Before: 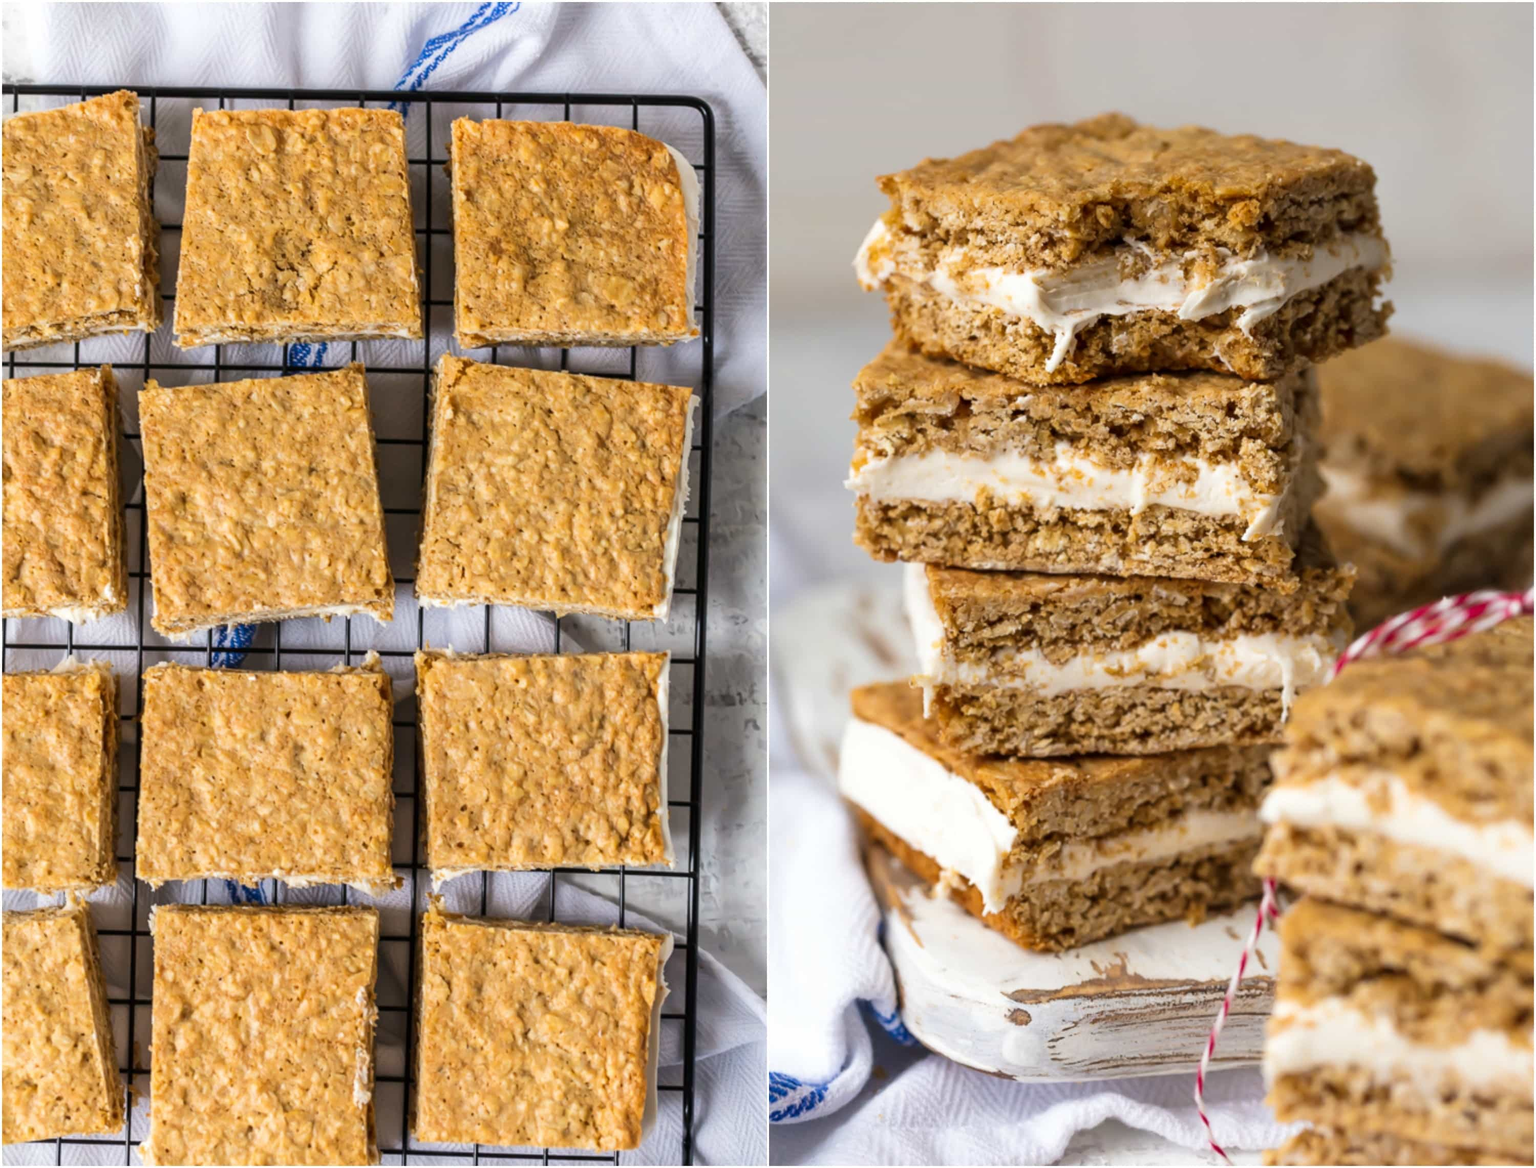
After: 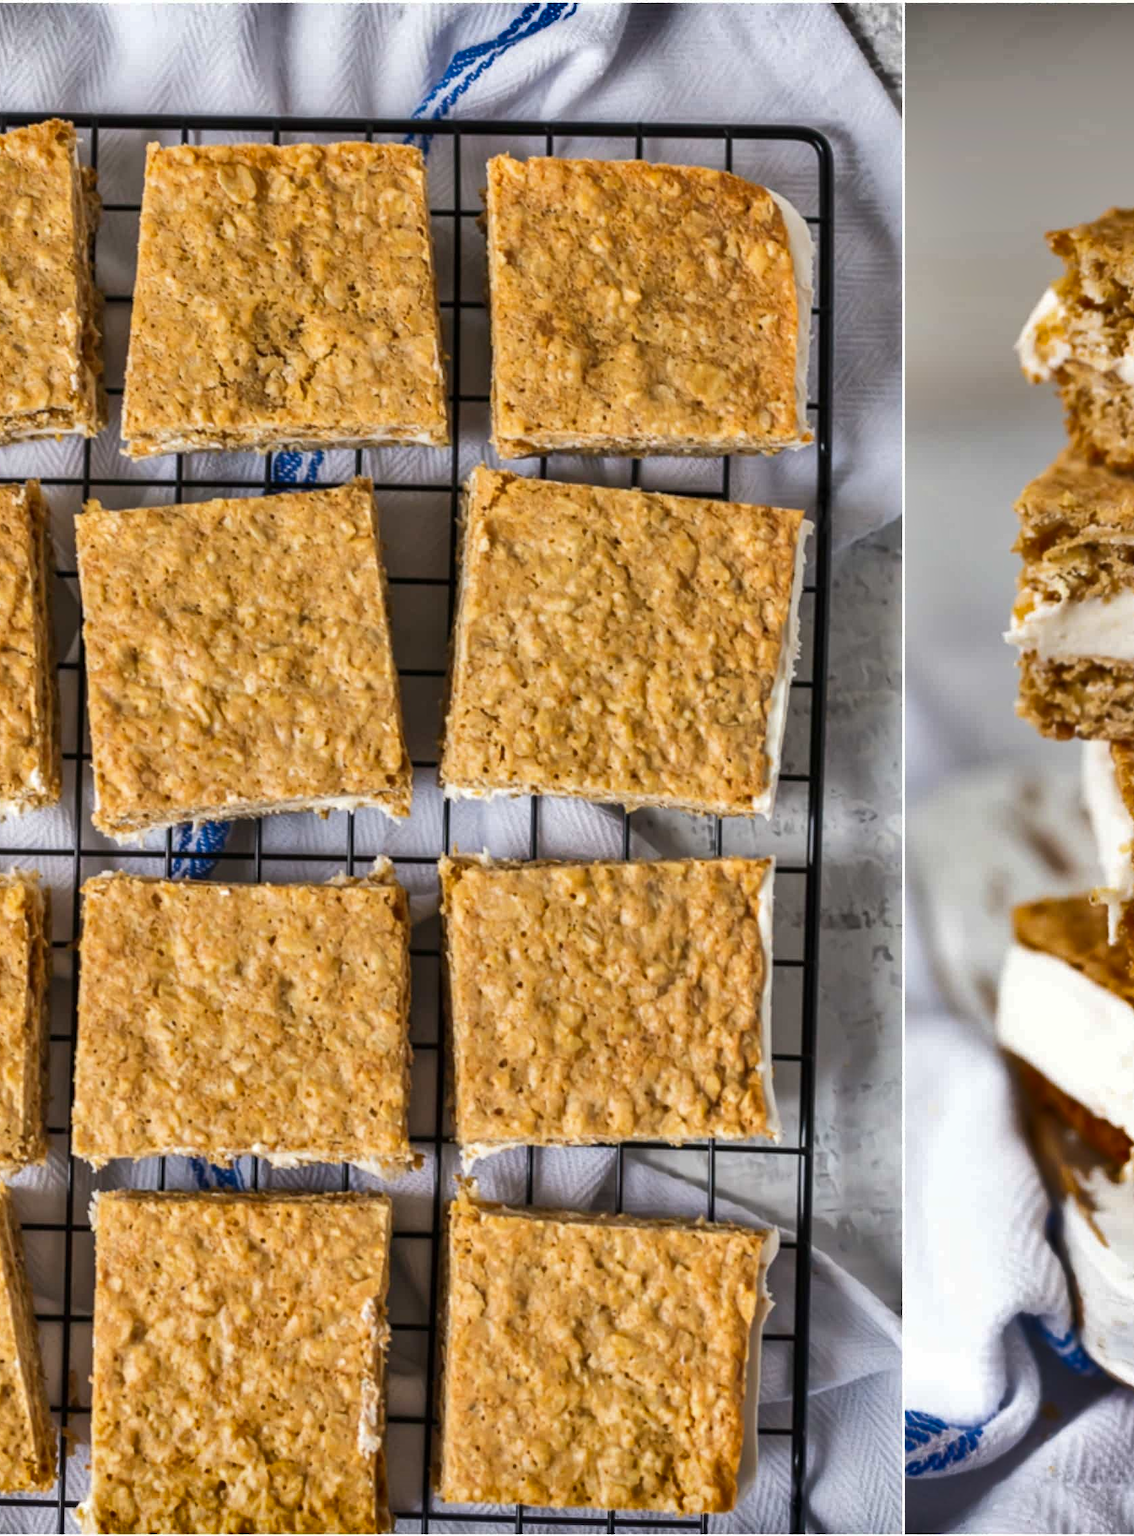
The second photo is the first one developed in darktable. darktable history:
levels: mode automatic
shadows and highlights: white point adjustment 0.079, highlights -69.15, soften with gaussian
crop: left 5.318%, right 38.521%
